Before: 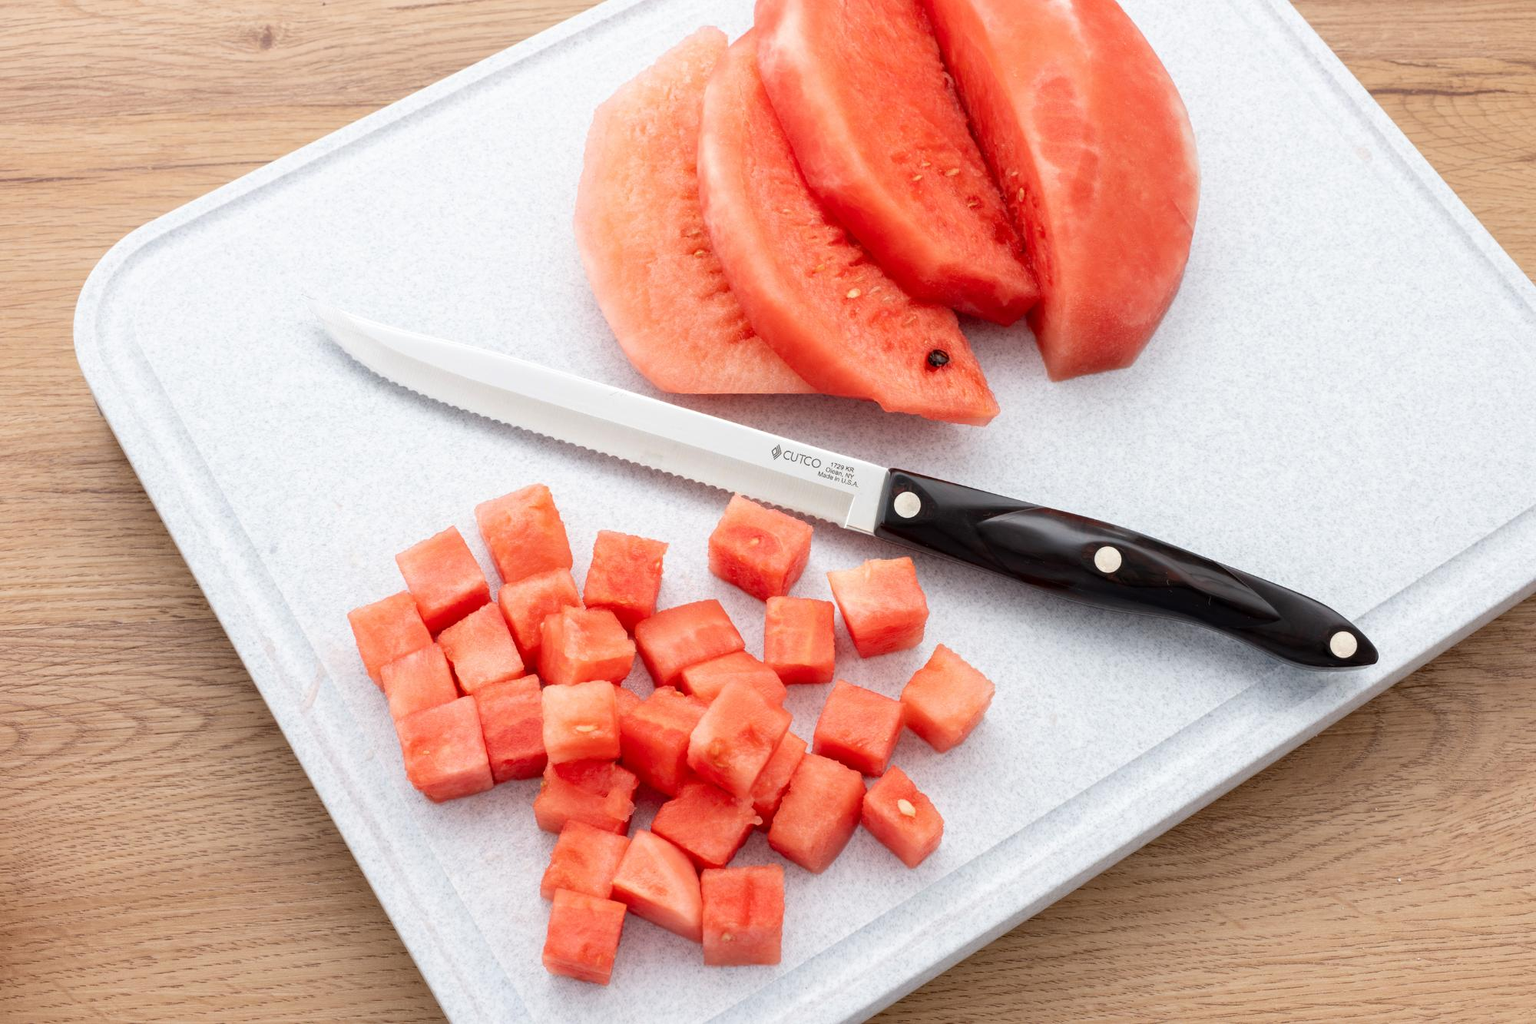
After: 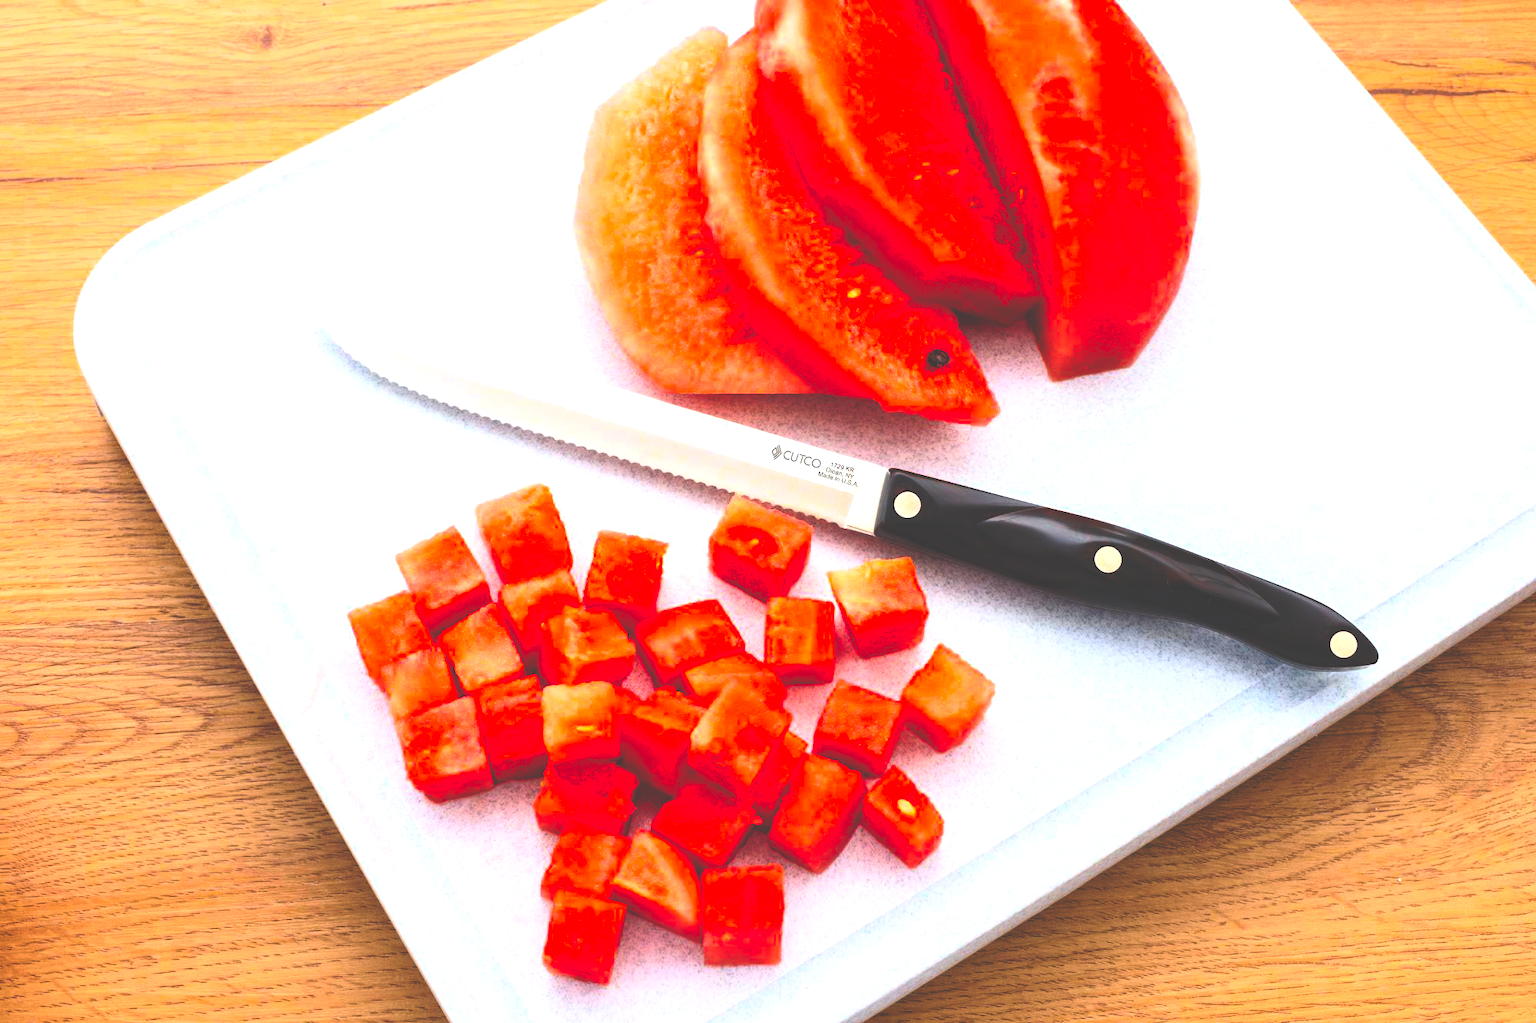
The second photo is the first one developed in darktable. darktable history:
contrast brightness saturation: contrast 0.24, brightness 0.26, saturation 0.39
color balance rgb: linear chroma grading › global chroma 9%, perceptual saturation grading › global saturation 36%, perceptual saturation grading › shadows 35%, perceptual brilliance grading › global brilliance 15%, perceptual brilliance grading › shadows -35%, global vibrance 15%
tone equalizer: on, module defaults
rgb curve: curves: ch0 [(0, 0.186) (0.314, 0.284) (0.775, 0.708) (1, 1)], compensate middle gray true, preserve colors none
